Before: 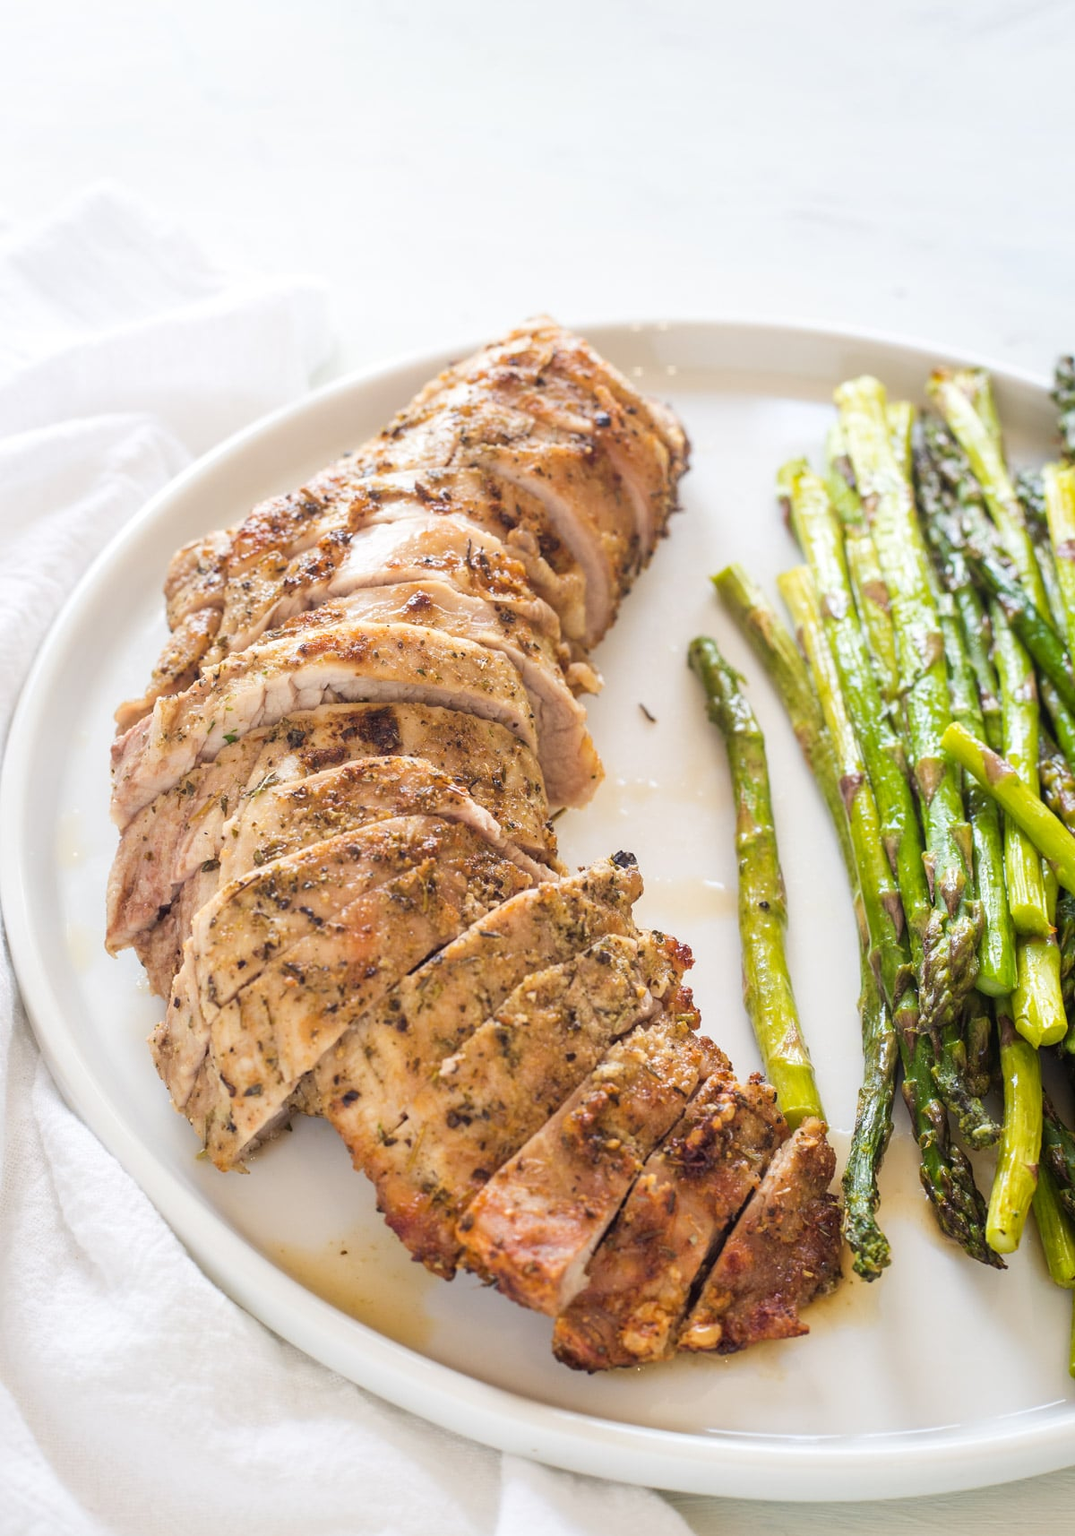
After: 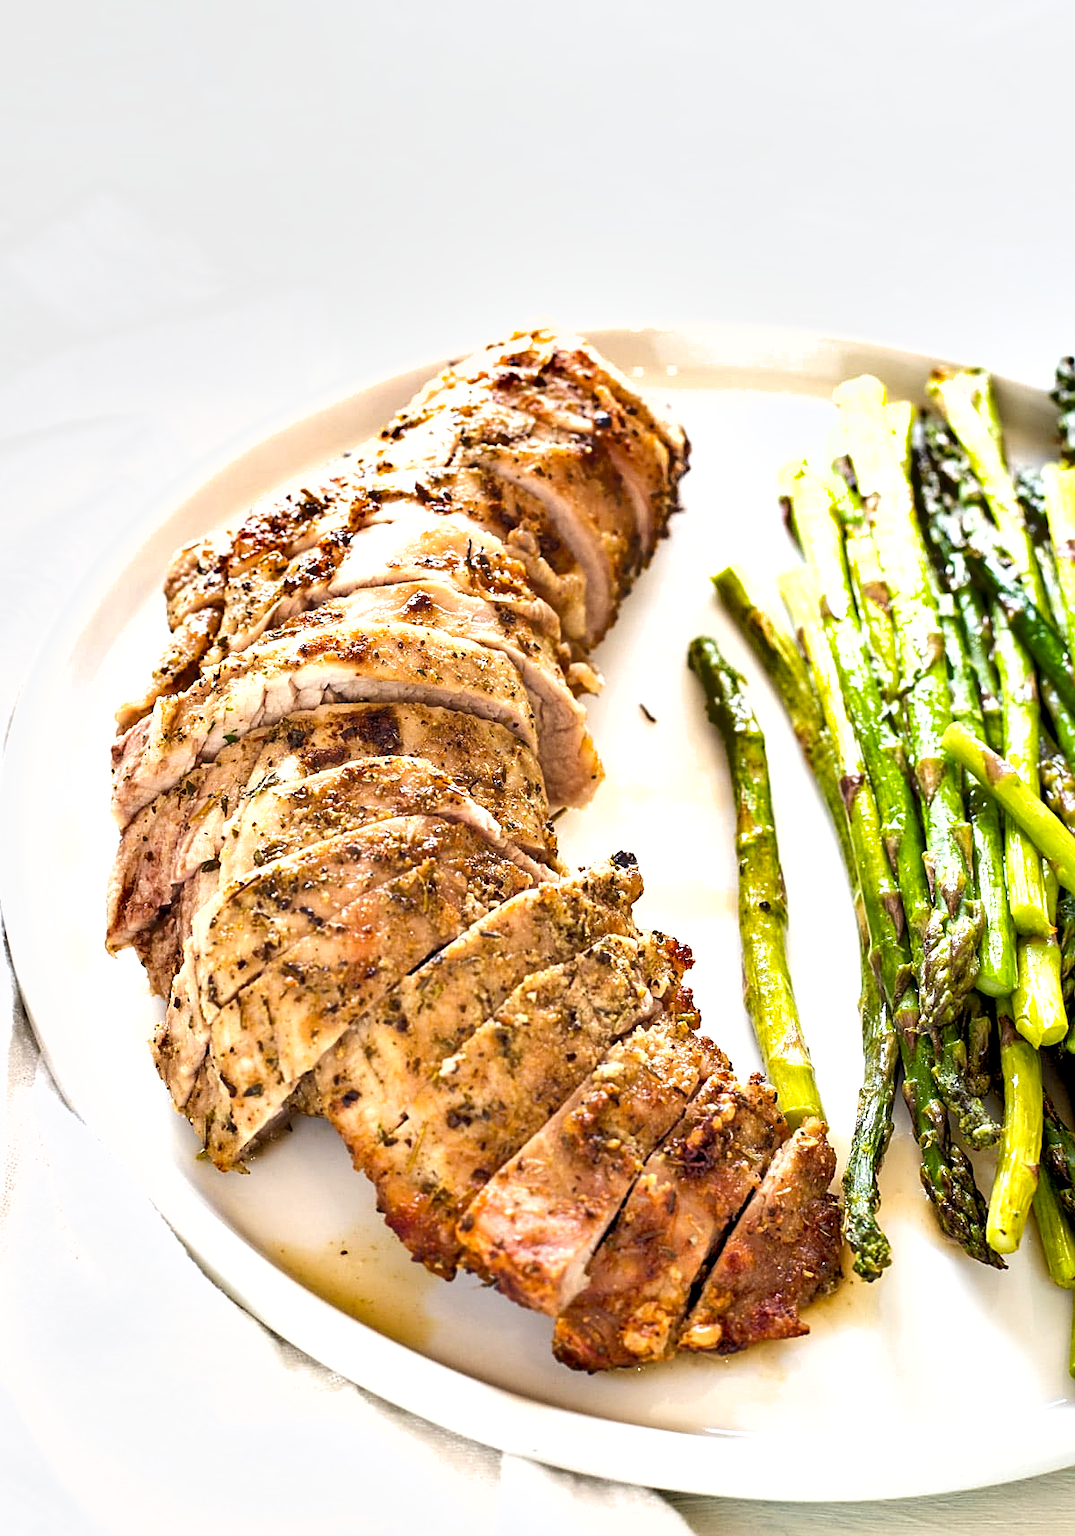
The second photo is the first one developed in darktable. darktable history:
shadows and highlights: low approximation 0.01, soften with gaussian
sharpen: on, module defaults
exposure: black level correction 0.012, exposure 0.694 EV, compensate highlight preservation false
